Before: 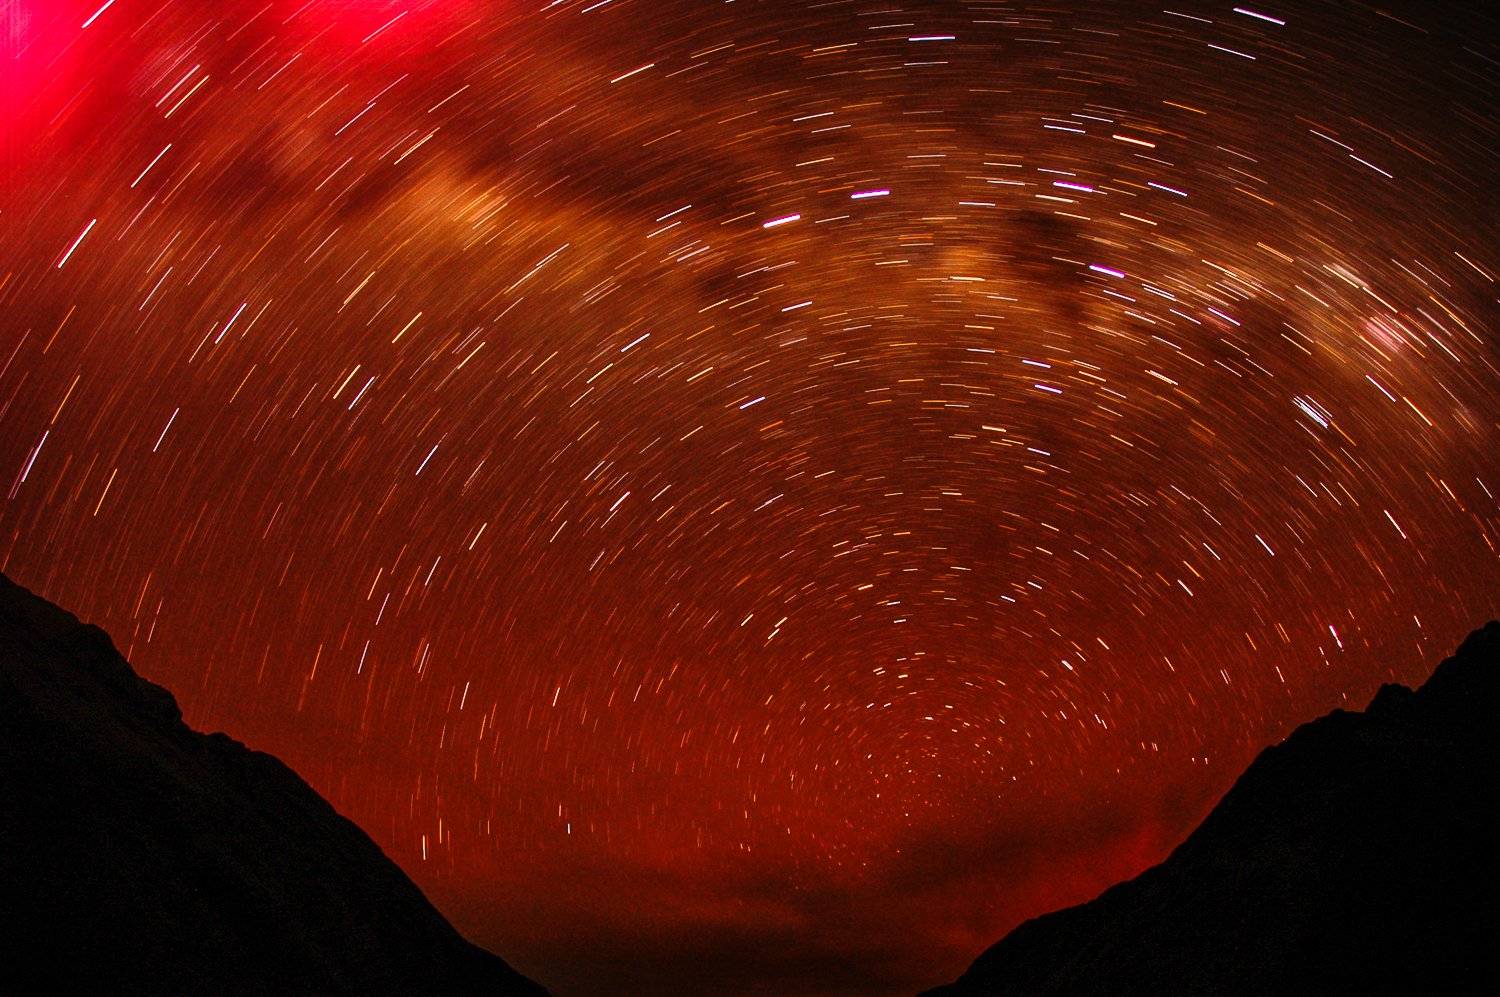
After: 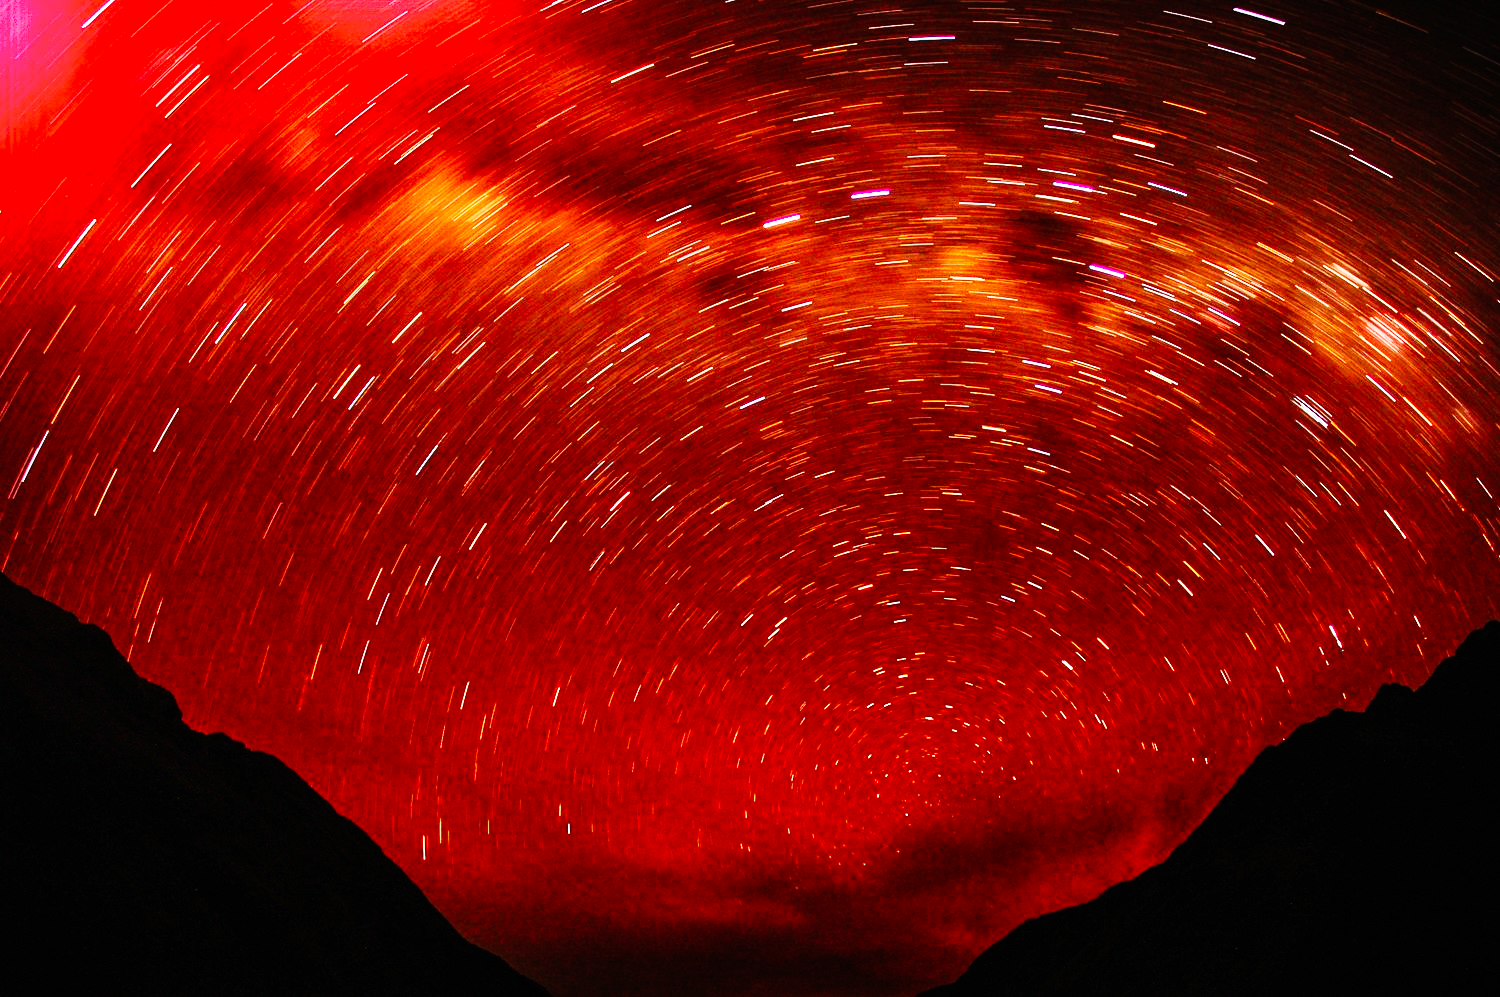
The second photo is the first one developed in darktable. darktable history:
base curve: curves: ch0 [(0, 0) (0.007, 0.004) (0.027, 0.03) (0.046, 0.07) (0.207, 0.54) (0.442, 0.872) (0.673, 0.972) (1, 1)], preserve colors none
velvia: on, module defaults
